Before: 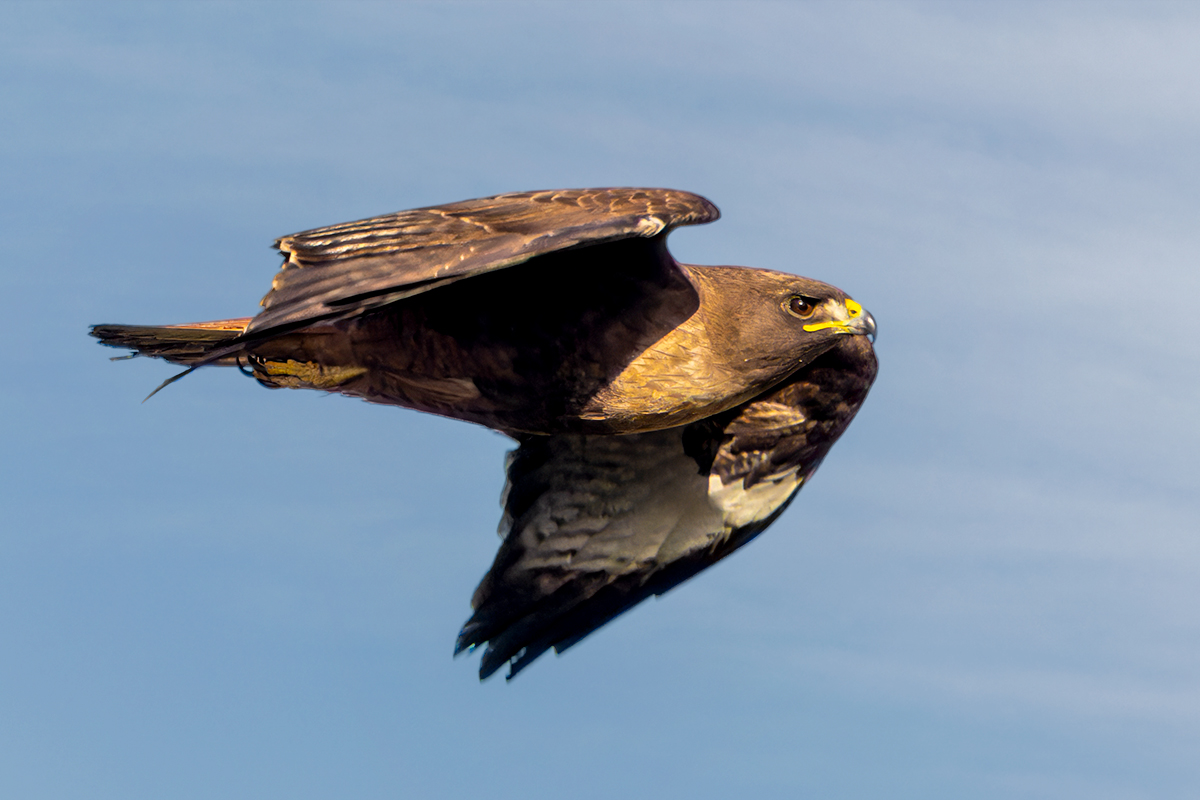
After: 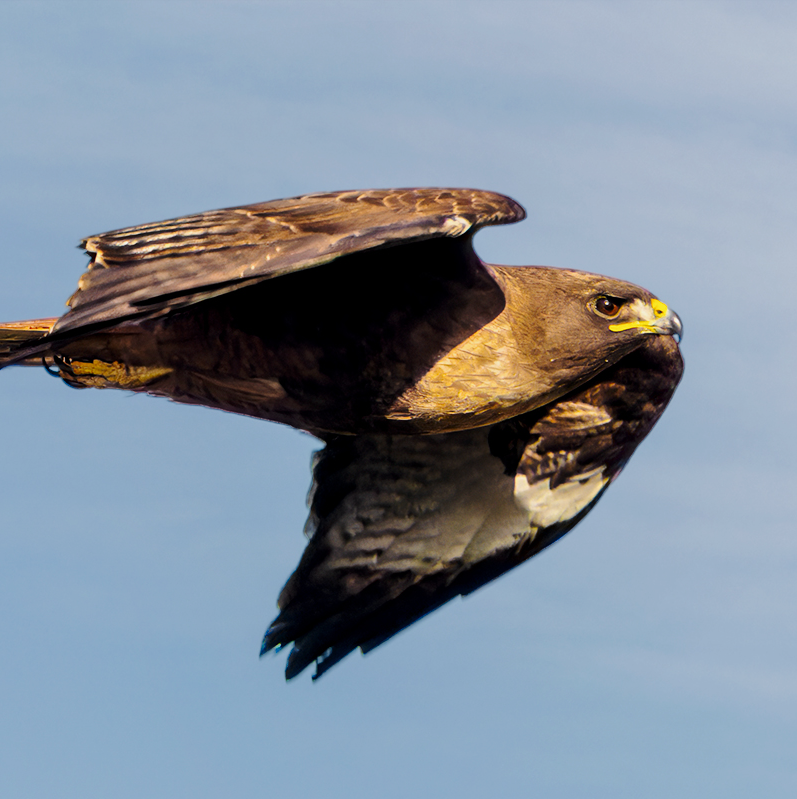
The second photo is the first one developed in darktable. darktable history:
crop and rotate: left 16.207%, right 17.356%
tone curve: curves: ch0 [(0, 0) (0.23, 0.189) (0.486, 0.52) (0.822, 0.825) (0.994, 0.955)]; ch1 [(0, 0) (0.226, 0.261) (0.379, 0.442) (0.469, 0.468) (0.495, 0.498) (0.514, 0.509) (0.561, 0.603) (0.59, 0.656) (1, 1)]; ch2 [(0, 0) (0.269, 0.299) (0.459, 0.43) (0.498, 0.5) (0.523, 0.52) (0.586, 0.569) (0.635, 0.617) (0.659, 0.681) (0.718, 0.764) (1, 1)], preserve colors none
